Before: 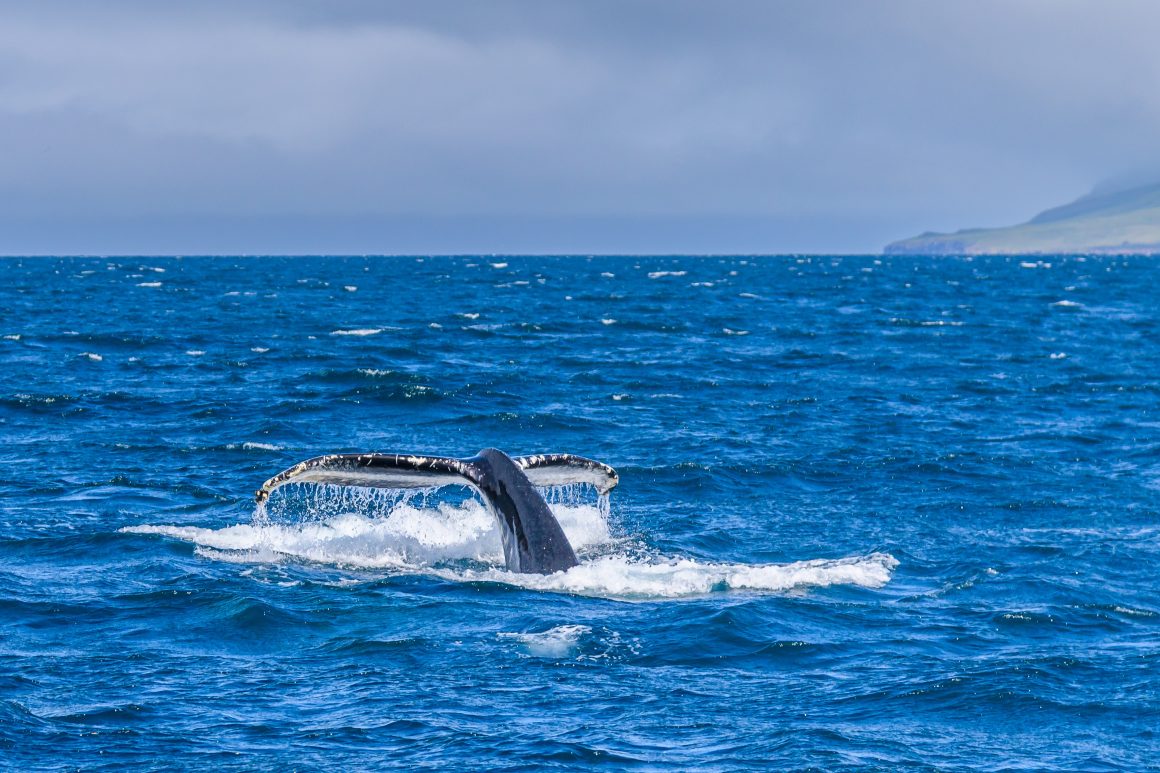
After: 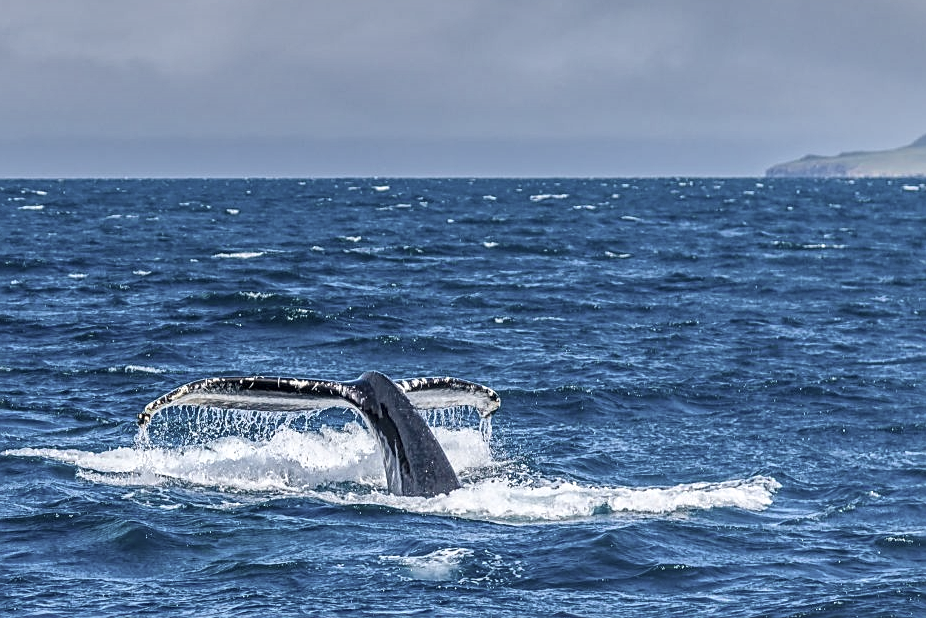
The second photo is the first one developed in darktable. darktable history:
crop and rotate: left 10.246%, top 9.99%, right 9.879%, bottom 9.944%
contrast brightness saturation: contrast 0.1, saturation -0.36
local contrast: on, module defaults
sharpen: on, module defaults
shadows and highlights: radius 103.03, shadows 50.67, highlights -65.12, soften with gaussian
